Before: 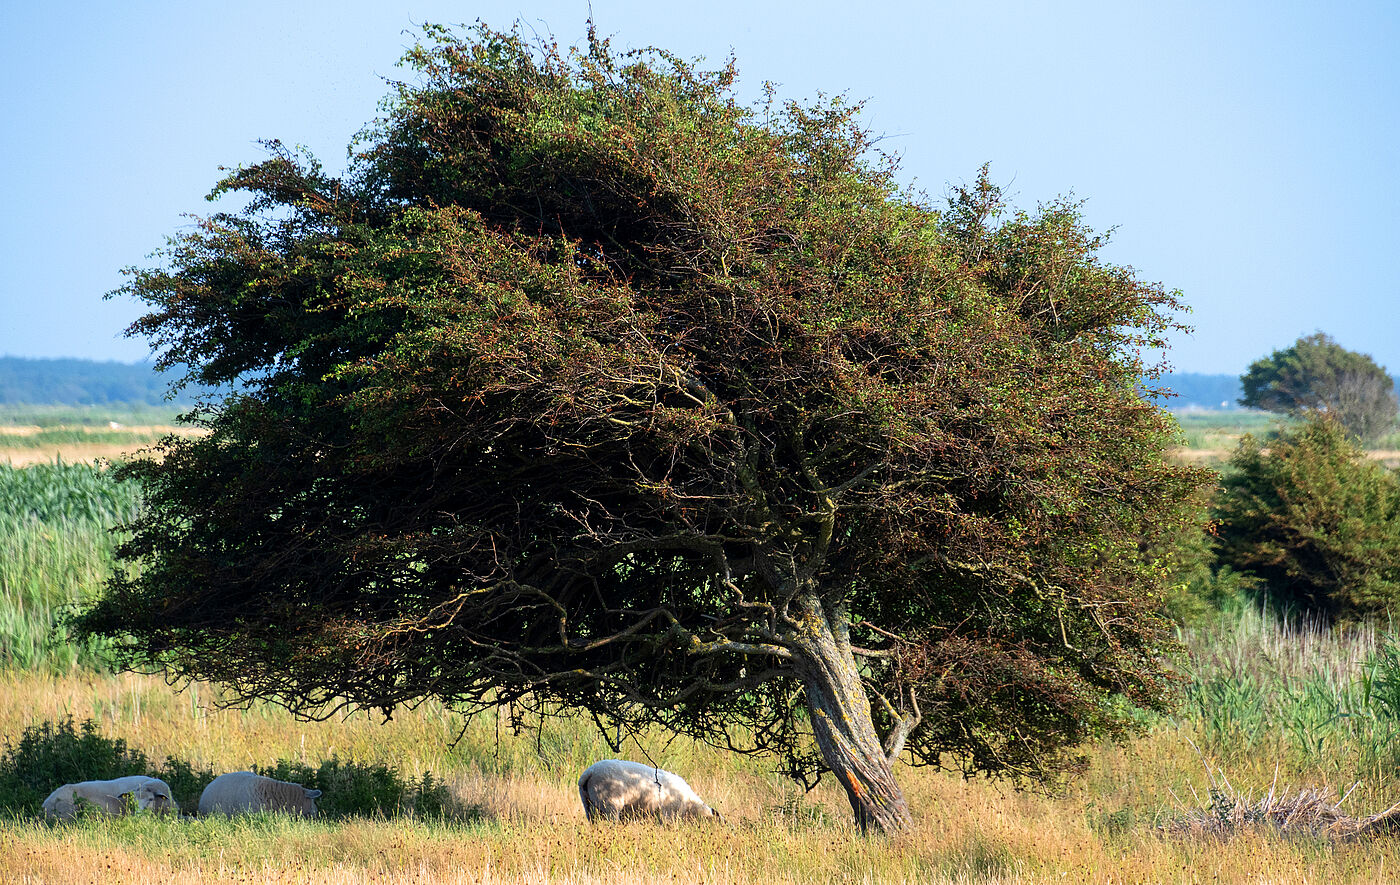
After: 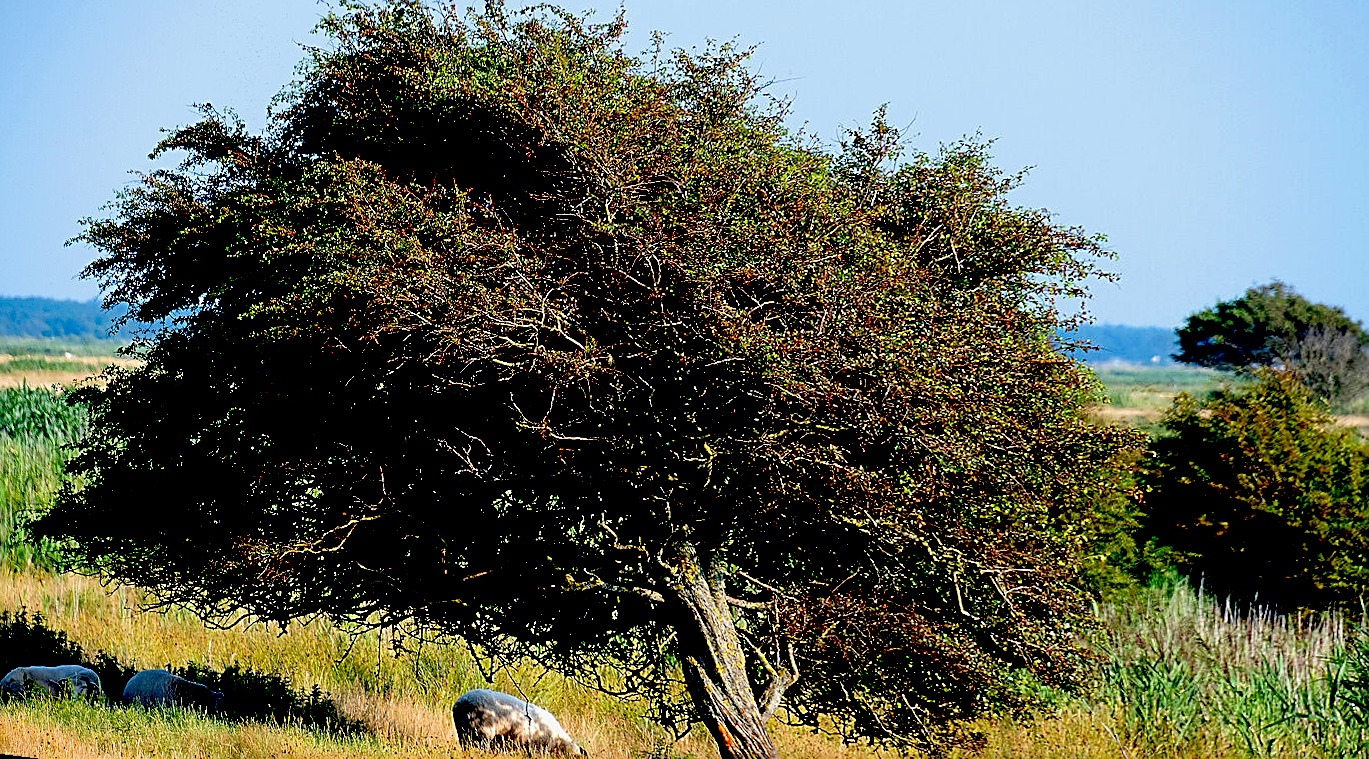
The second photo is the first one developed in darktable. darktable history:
rotate and perspective: rotation 1.69°, lens shift (vertical) -0.023, lens shift (horizontal) -0.291, crop left 0.025, crop right 0.988, crop top 0.092, crop bottom 0.842
exposure: black level correction 0.1, exposure -0.092 EV, compensate highlight preservation false
sharpen: on, module defaults
